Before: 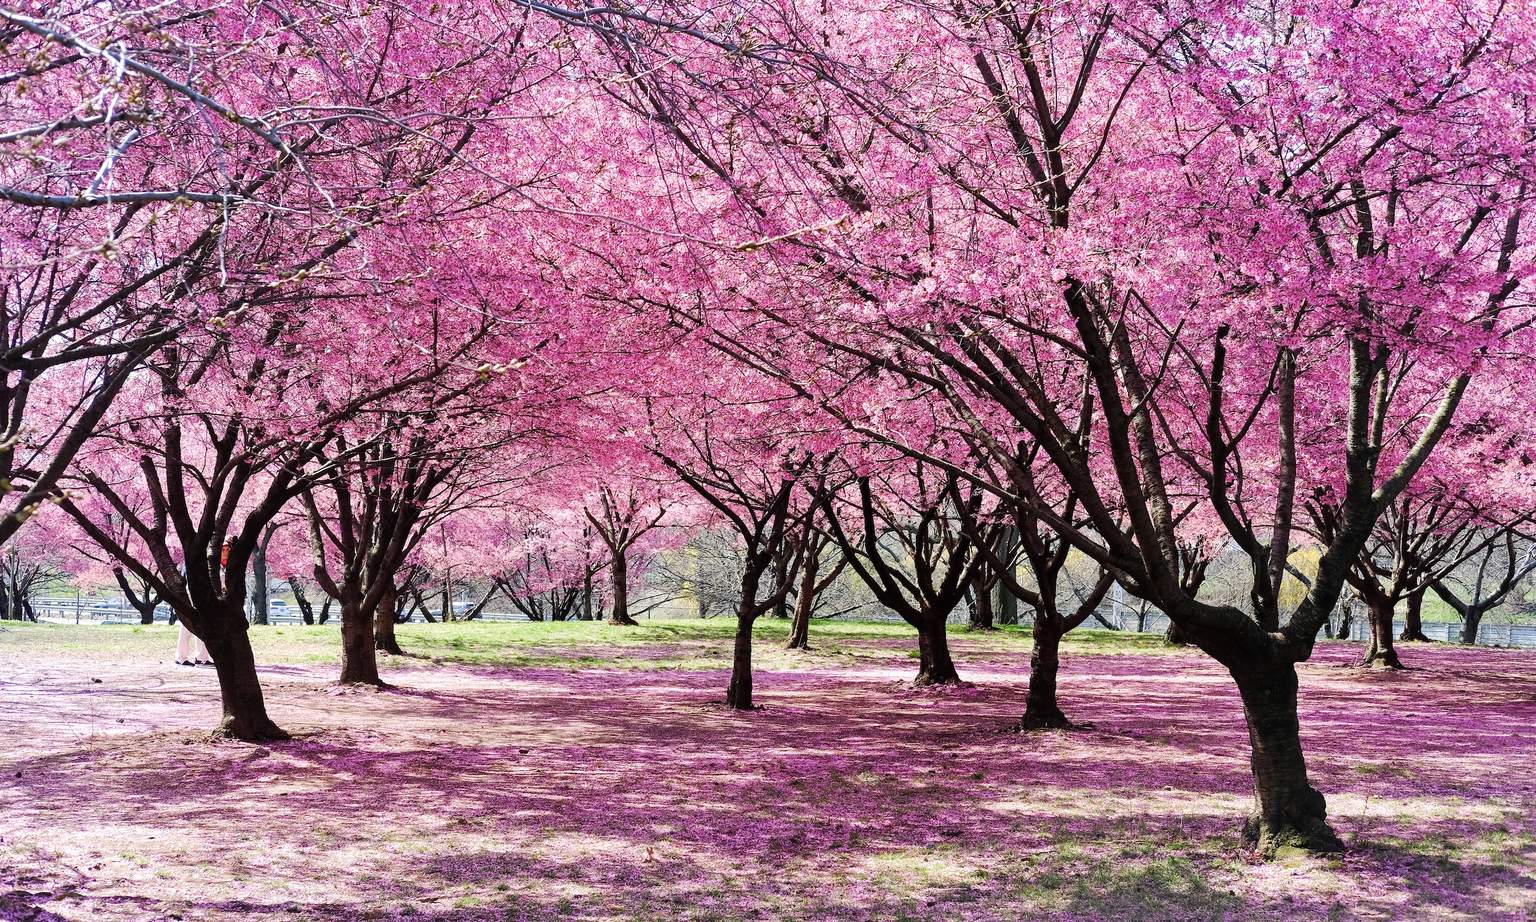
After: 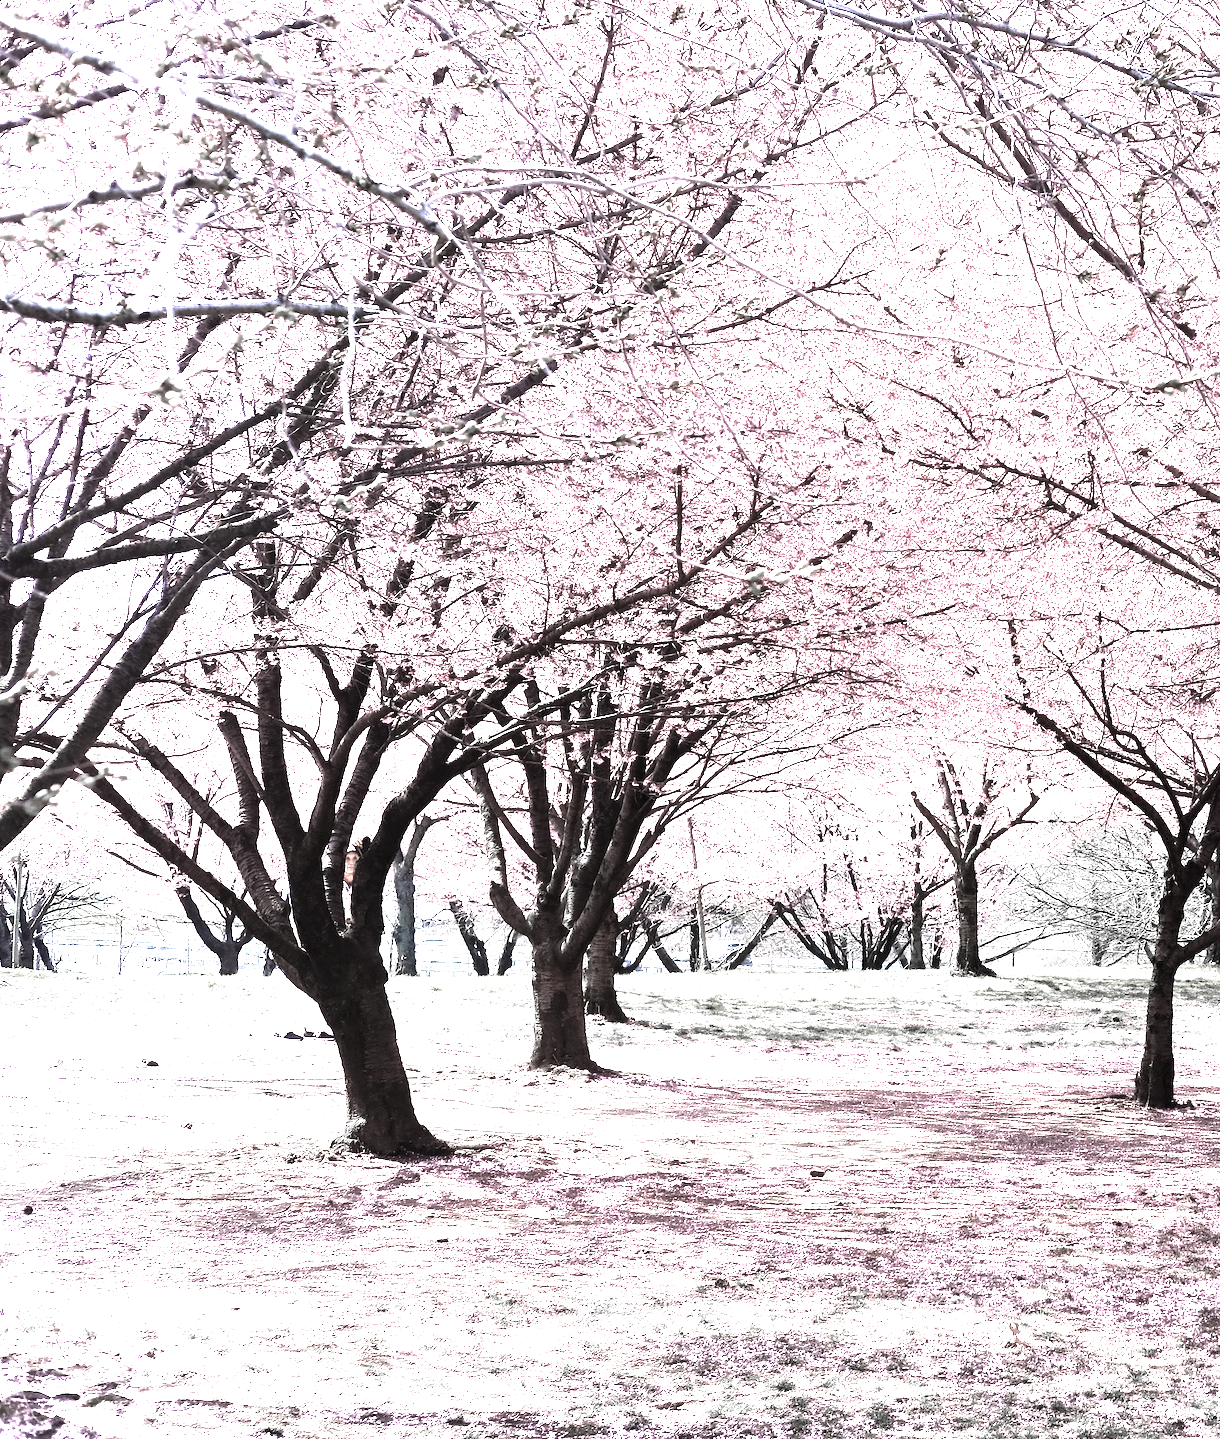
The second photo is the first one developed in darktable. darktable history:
crop and rotate: left 0.043%, top 0%, right 49.101%
color zones: curves: ch0 [(0, 0.613) (0.01, 0.613) (0.245, 0.448) (0.498, 0.529) (0.642, 0.665) (0.879, 0.777) (0.99, 0.613)]; ch1 [(0, 0.272) (0.219, 0.127) (0.724, 0.346)], mix 34.25%
exposure: black level correction 0, exposure 1.28 EV, compensate exposure bias true, compensate highlight preservation false
